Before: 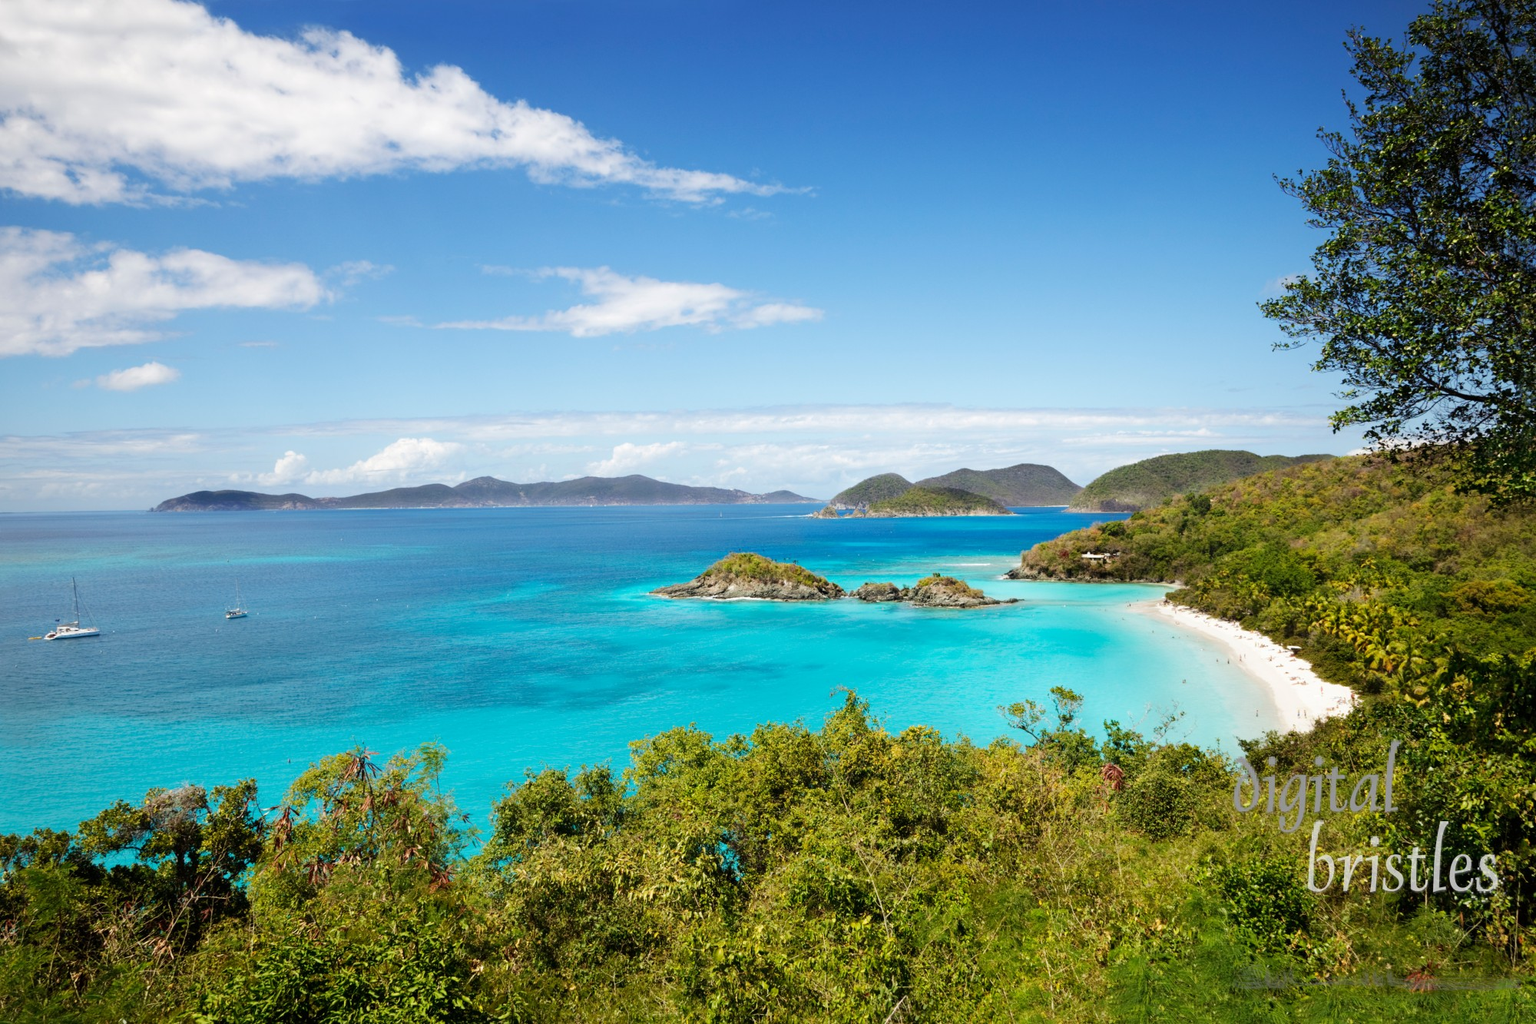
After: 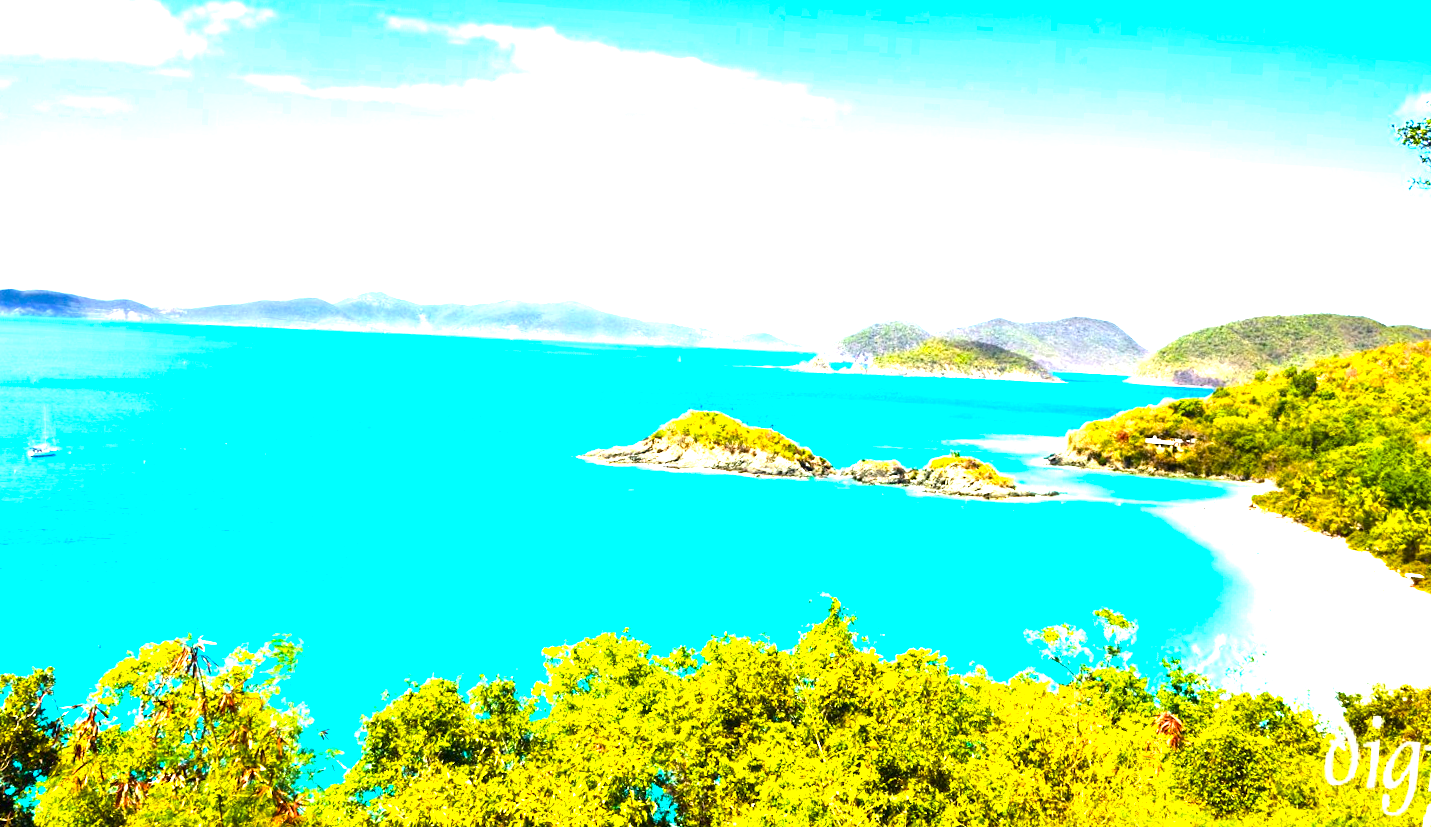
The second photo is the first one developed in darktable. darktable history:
exposure: black level correction 0, exposure 1.75 EV, compensate exposure bias true, compensate highlight preservation false
color balance rgb: linear chroma grading › global chroma 9%, perceptual saturation grading › global saturation 36%, perceptual saturation grading › shadows 35%, perceptual brilliance grading › global brilliance 15%, perceptual brilliance grading › shadows -35%, global vibrance 15%
crop and rotate: angle -3.37°, left 9.79%, top 20.73%, right 12.42%, bottom 11.82%
